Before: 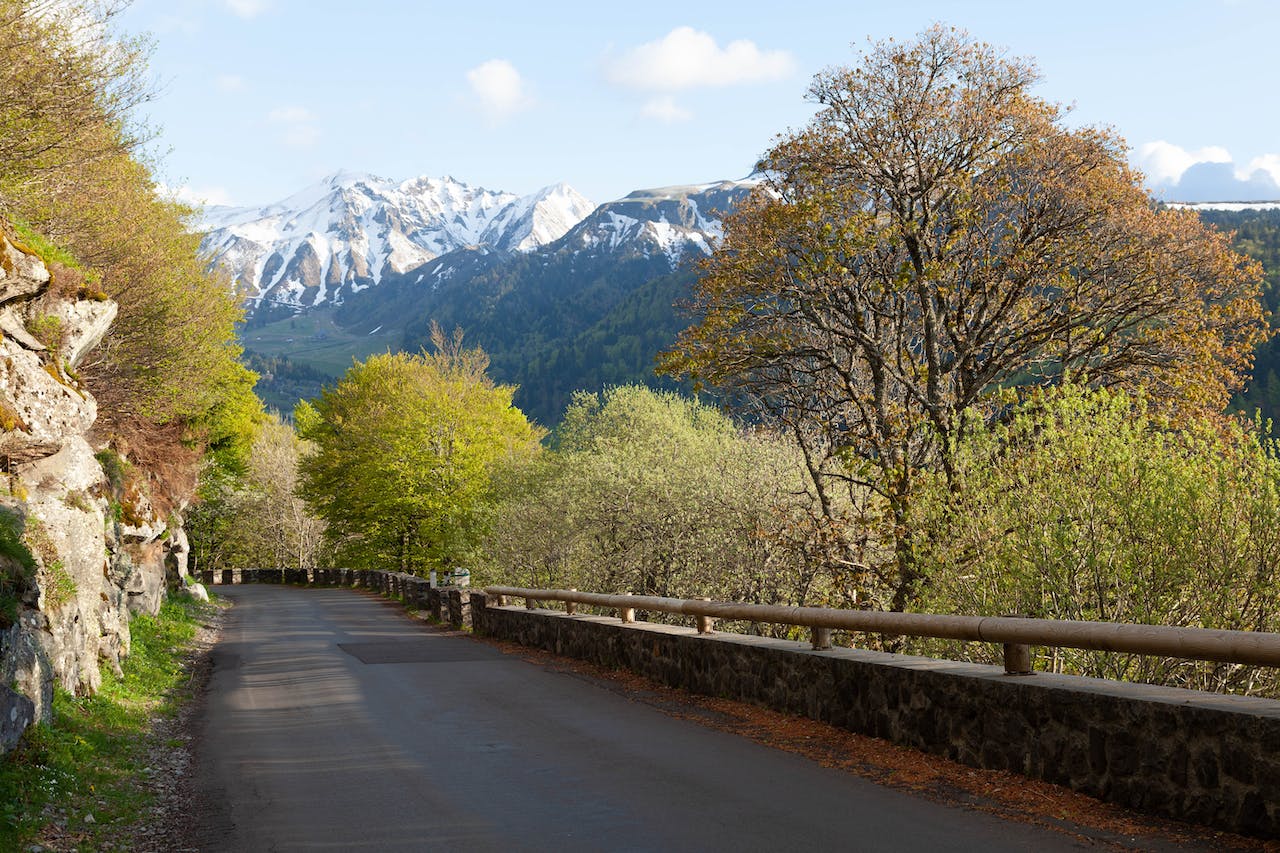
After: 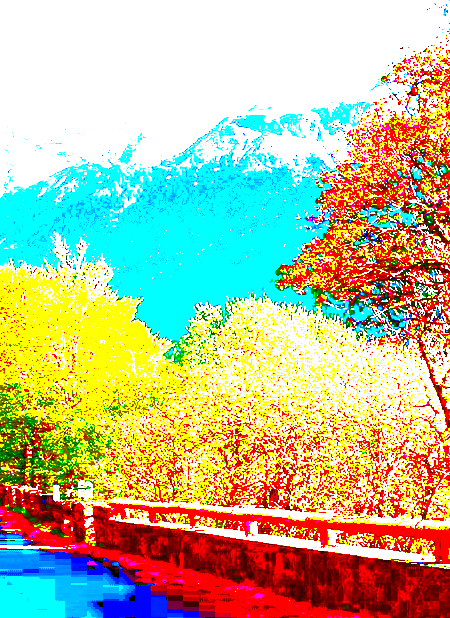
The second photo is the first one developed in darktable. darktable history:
exposure: black level correction 0.1, exposure 3 EV, compensate highlight preservation false
crop and rotate: left 29.476%, top 10.214%, right 35.32%, bottom 17.333%
contrast brightness saturation: saturation -0.05
sharpen: on, module defaults
